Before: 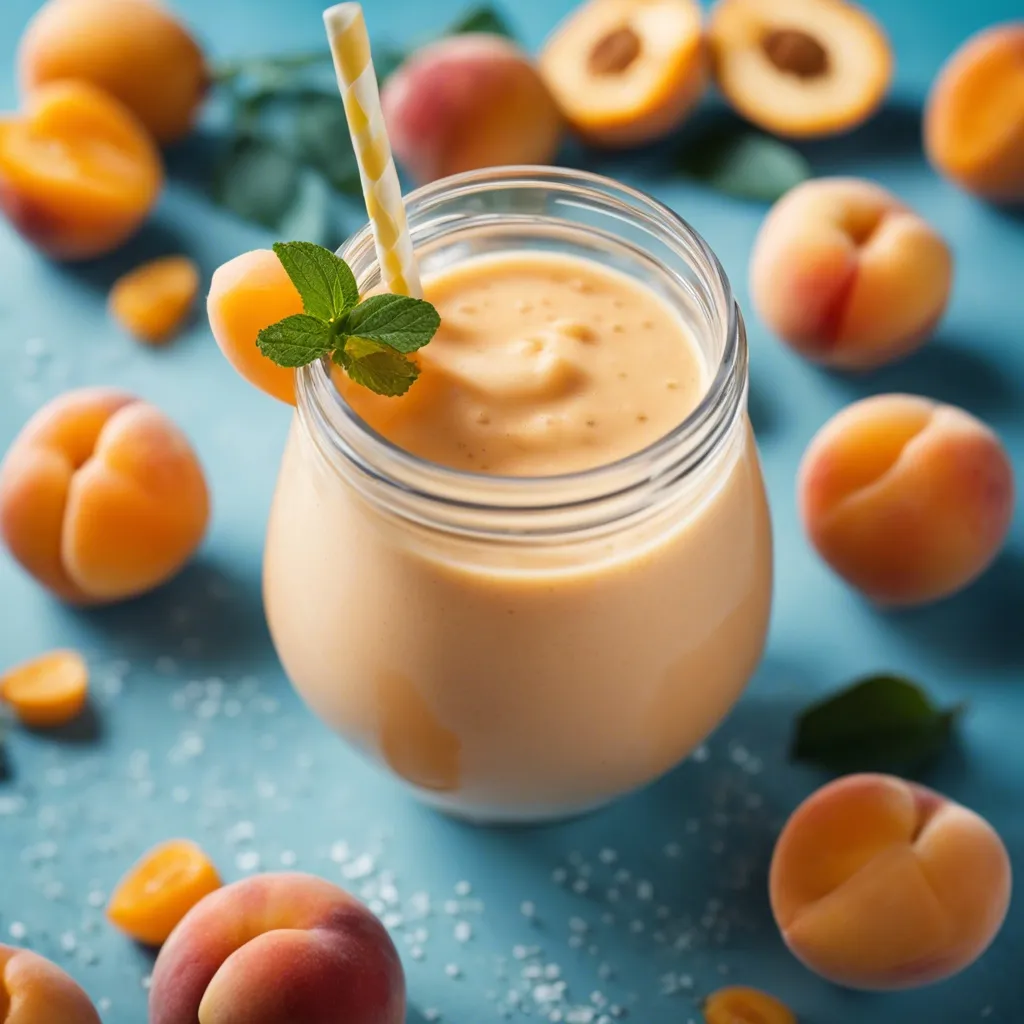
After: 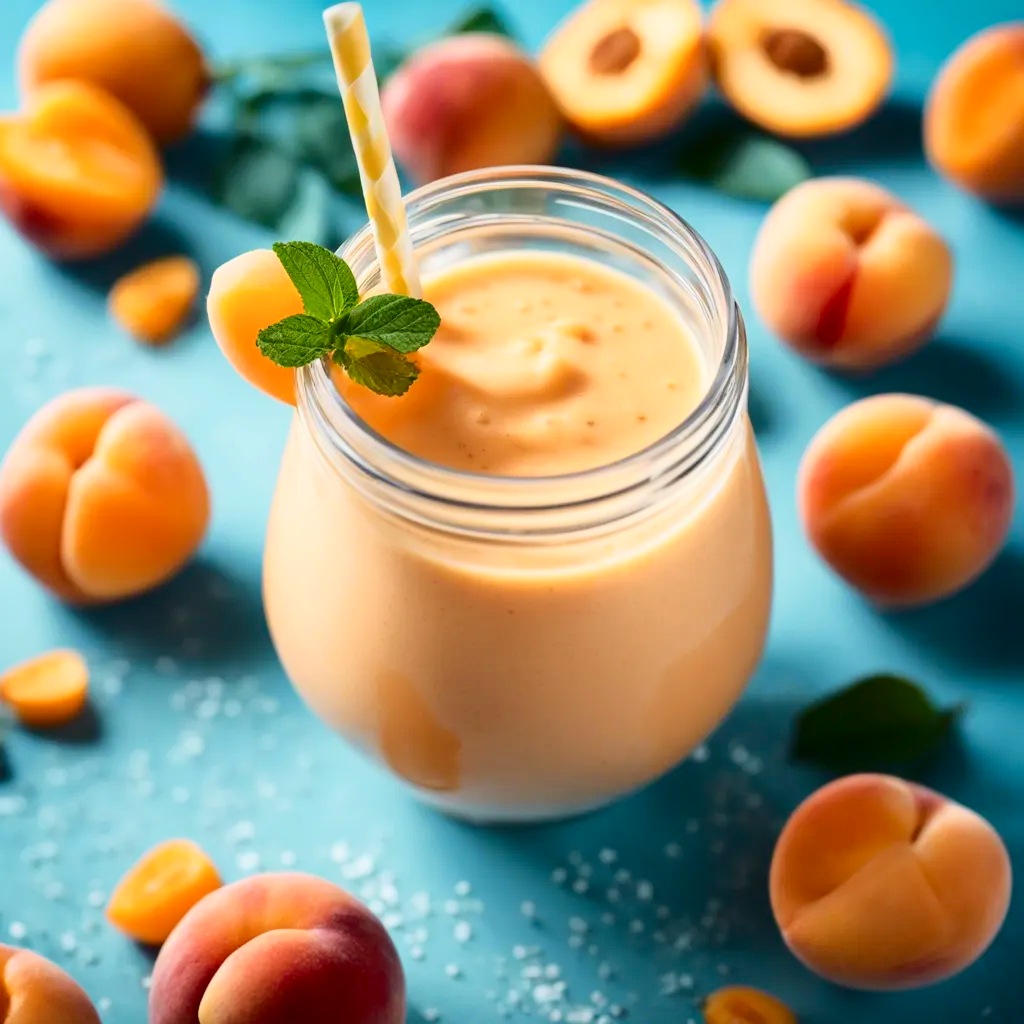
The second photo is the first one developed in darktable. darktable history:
tone curve: curves: ch0 [(0, 0) (0.234, 0.191) (0.48, 0.534) (0.608, 0.667) (0.725, 0.809) (0.864, 0.922) (1, 1)]; ch1 [(0, 0) (0.453, 0.43) (0.5, 0.5) (0.615, 0.649) (1, 1)]; ch2 [(0, 0) (0.5, 0.5) (0.586, 0.617) (1, 1)], color space Lab, independent channels, preserve colors none
